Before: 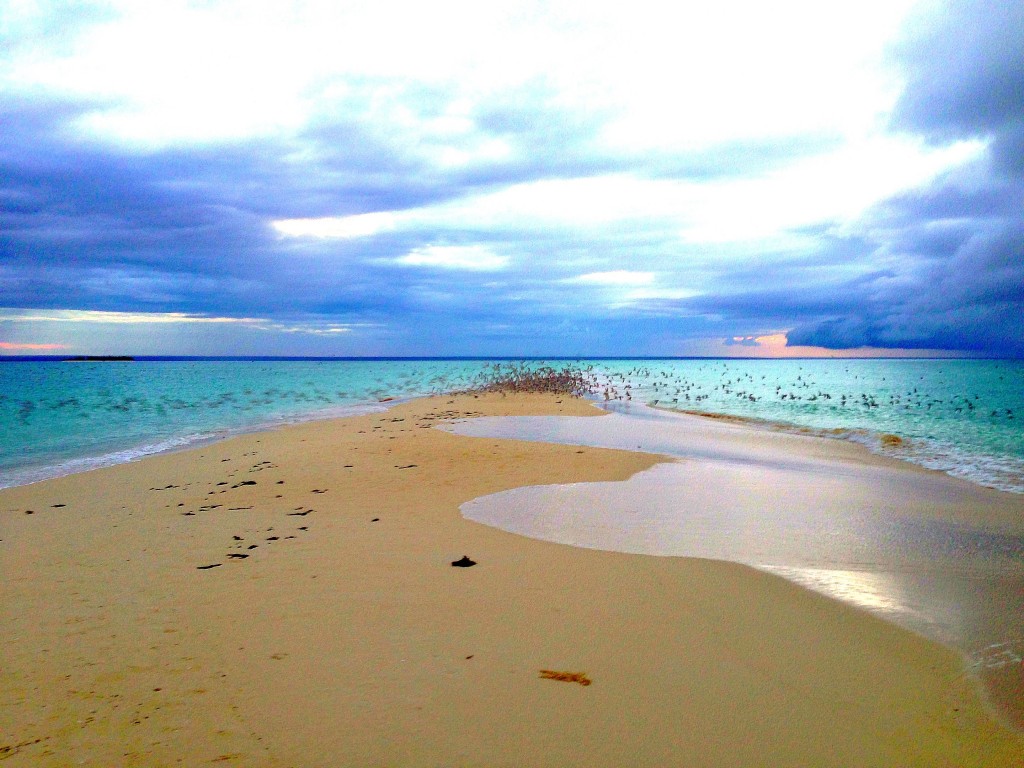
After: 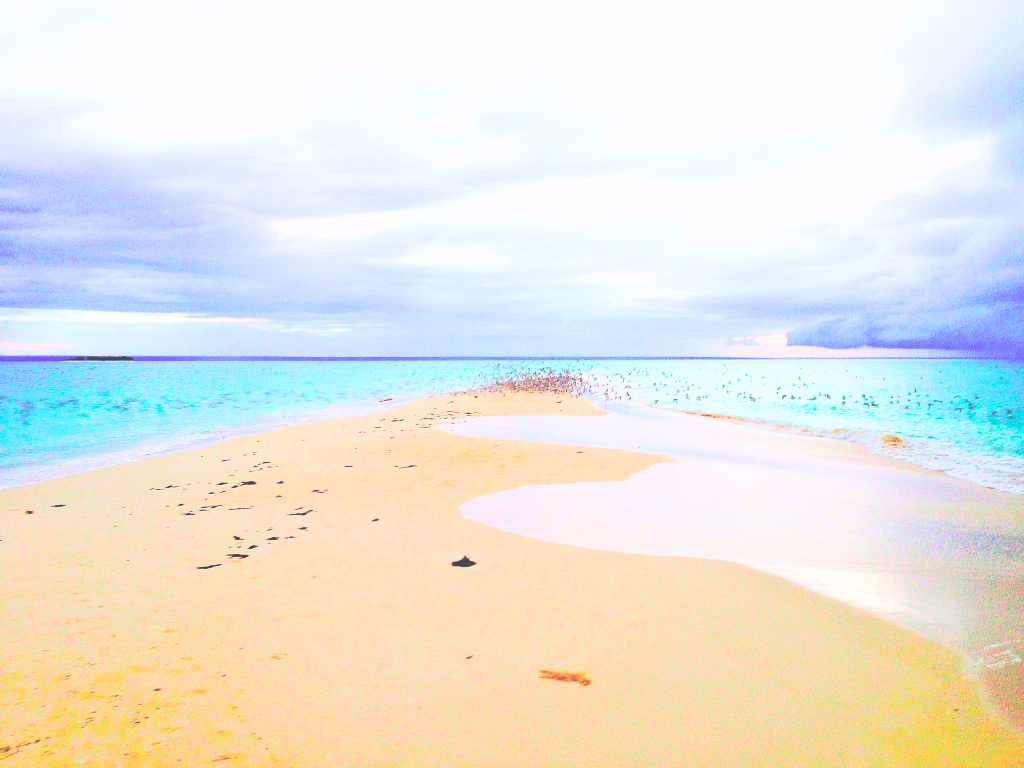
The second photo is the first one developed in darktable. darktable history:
contrast brightness saturation: brightness 0.15
filmic rgb: black relative exposure -5 EV, hardness 2.88, contrast 1.3, highlights saturation mix -30%
tone curve: curves: ch0 [(0, 0.013) (0.117, 0.081) (0.257, 0.259) (0.408, 0.45) (0.611, 0.64) (0.81, 0.857) (1, 1)]; ch1 [(0, 0) (0.287, 0.198) (0.501, 0.506) (0.56, 0.584) (0.715, 0.741) (0.976, 0.992)]; ch2 [(0, 0) (0.369, 0.362) (0.5, 0.5) (0.537, 0.547) (0.59, 0.603) (0.681, 0.754) (1, 1)], color space Lab, independent channels, preserve colors none
exposure: black level correction -0.023, exposure 1.397 EV, compensate highlight preservation false
color calibration: illuminant as shot in camera, x 0.358, y 0.373, temperature 4628.91 K
